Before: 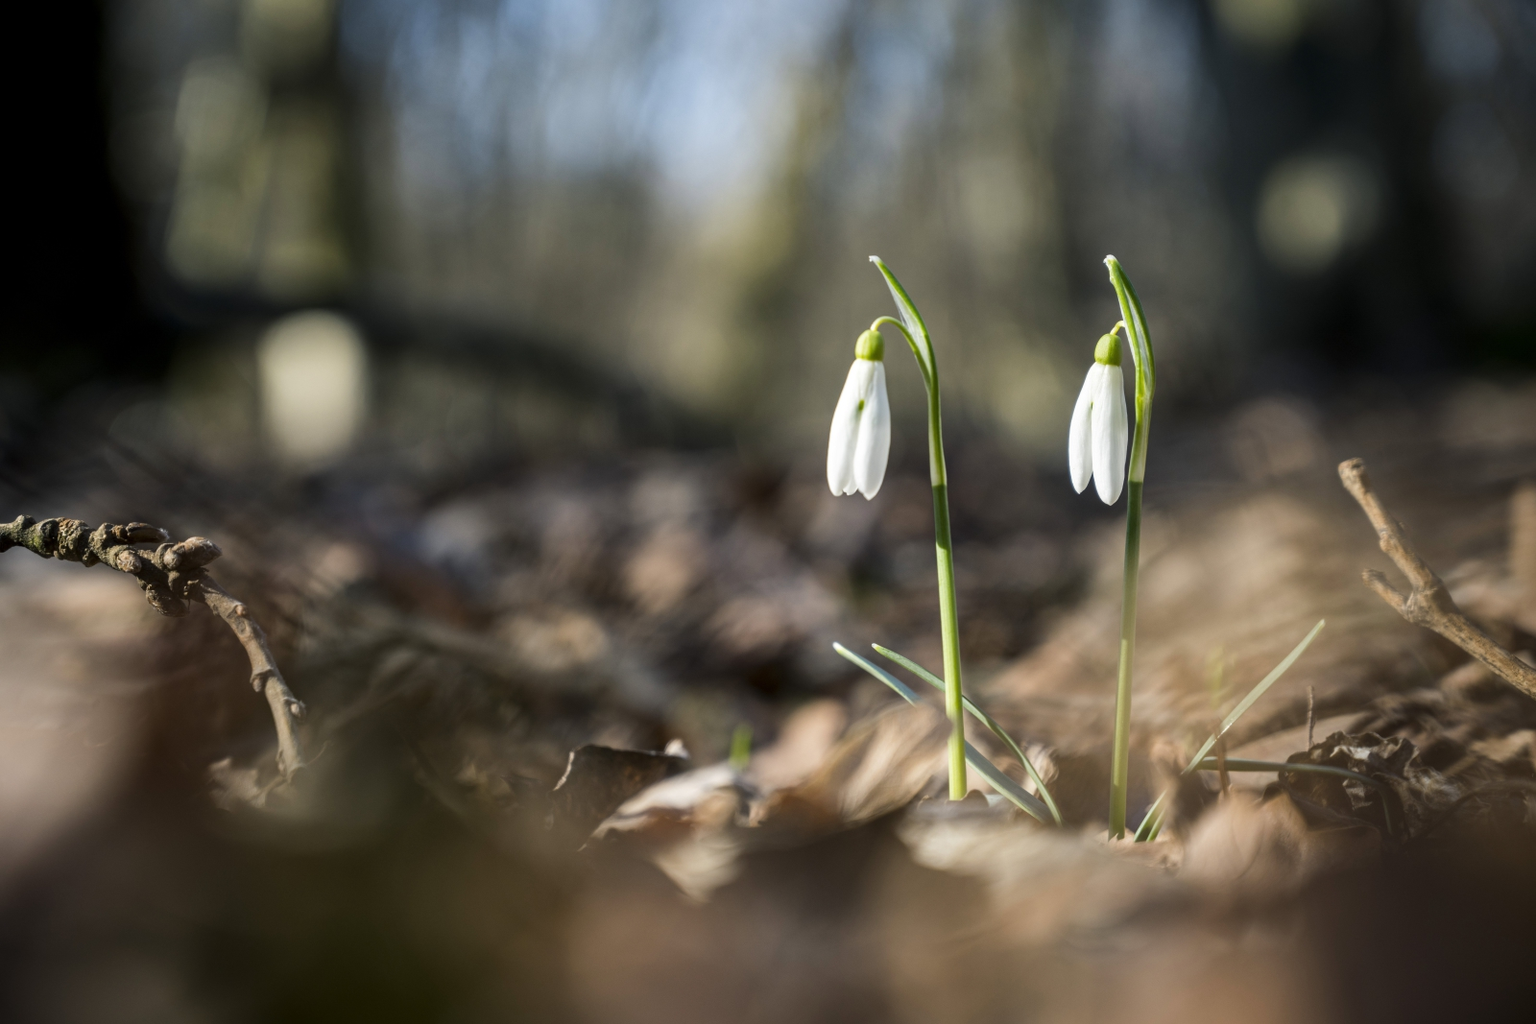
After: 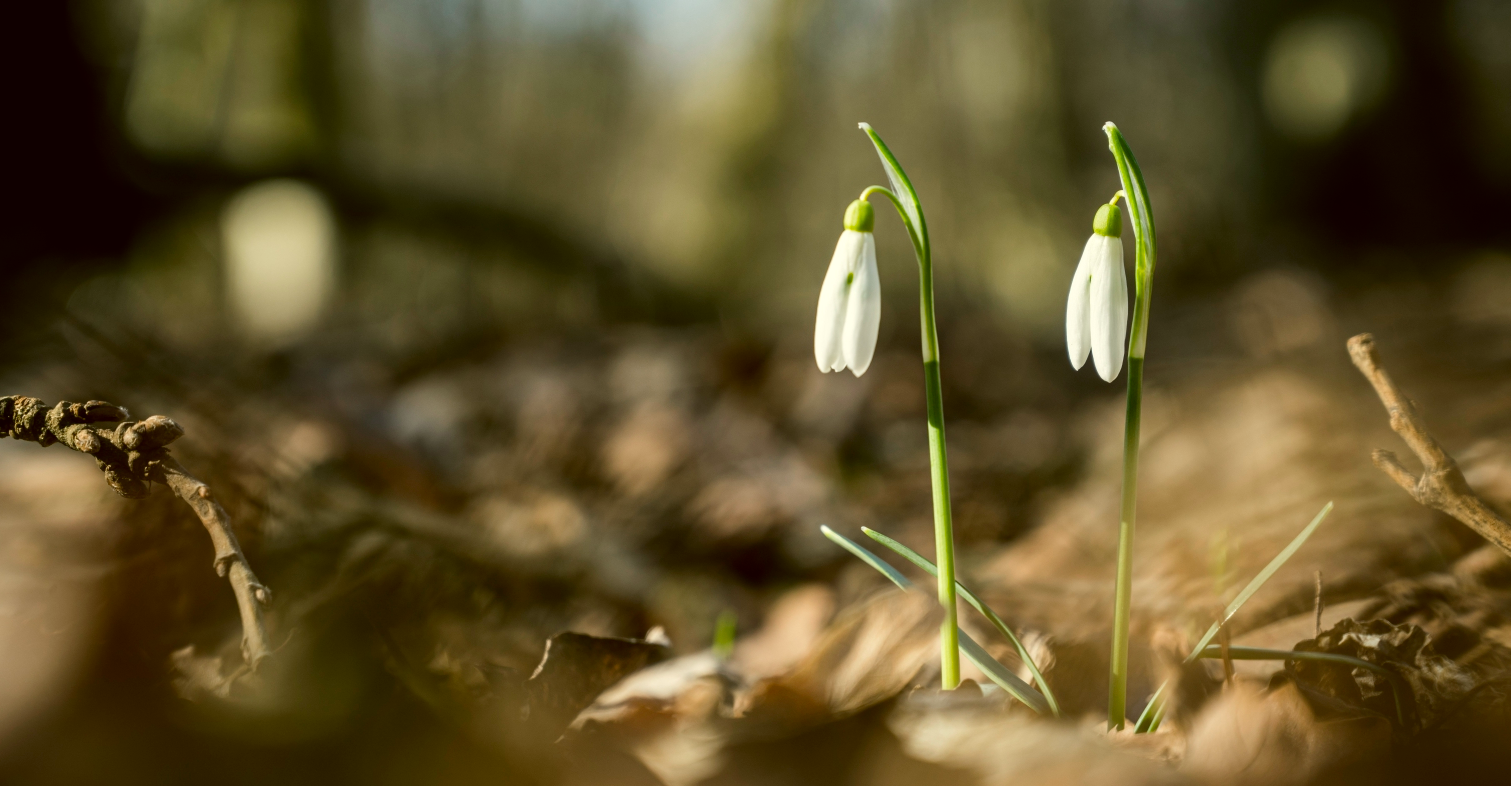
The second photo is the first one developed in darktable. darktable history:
color correction: highlights a* -1.82, highlights b* 10.17, shadows a* 0.308, shadows b* 18.99
crop and rotate: left 2.982%, top 13.585%, right 2.541%, bottom 12.728%
